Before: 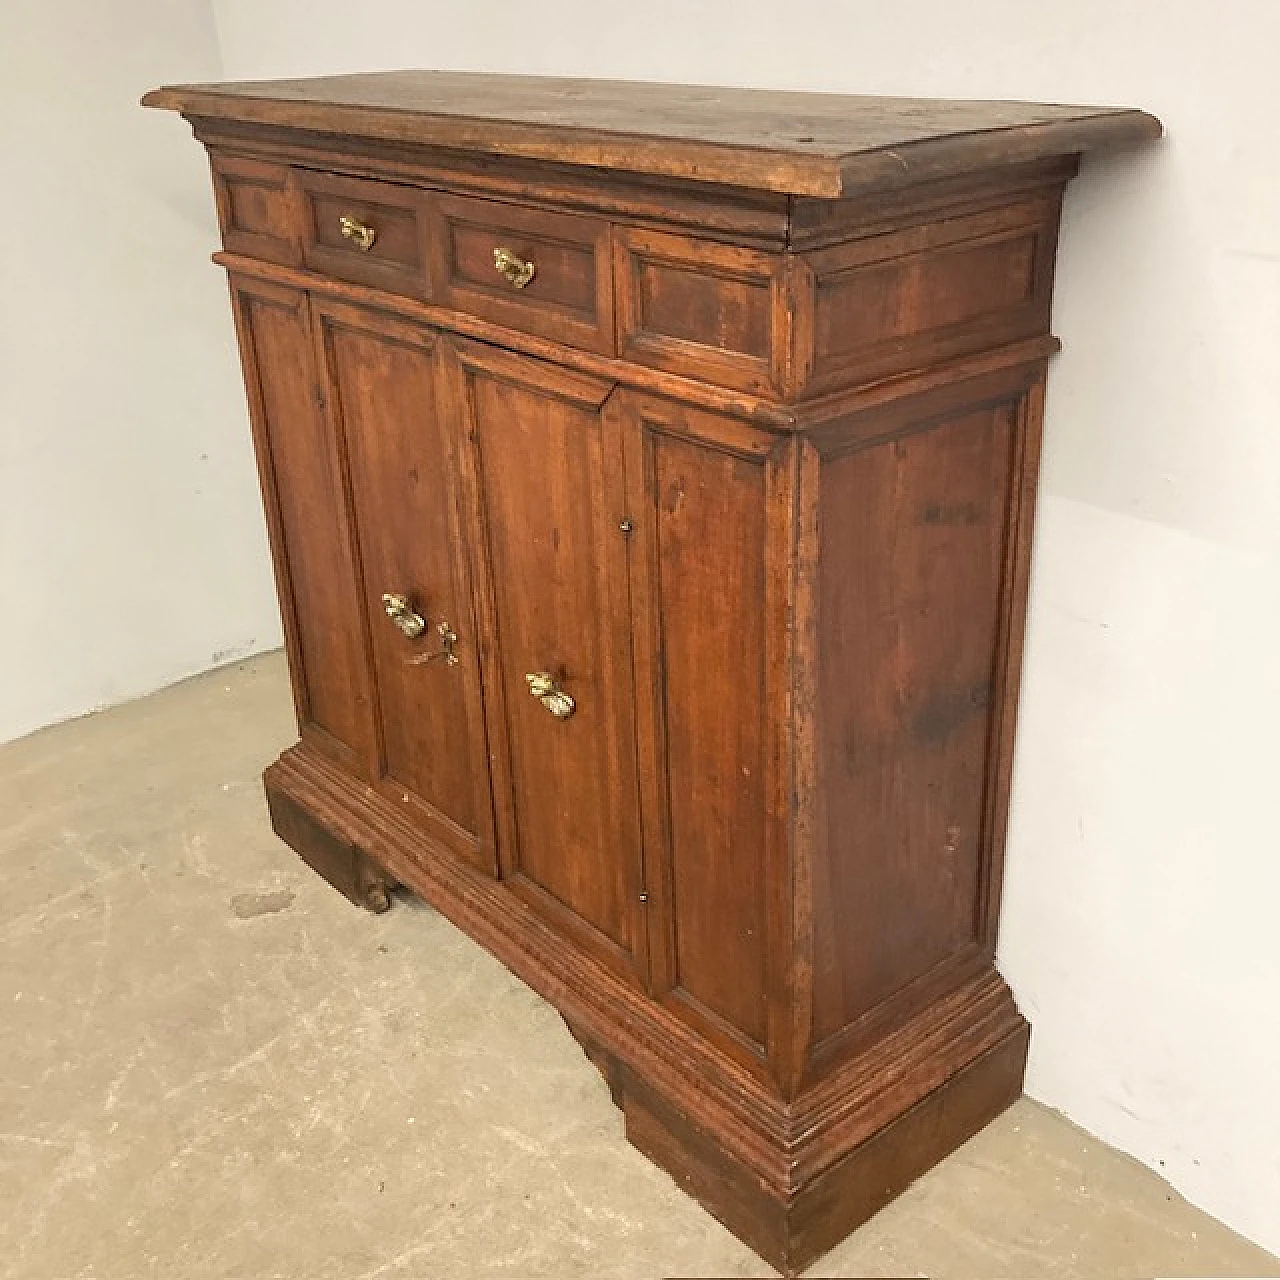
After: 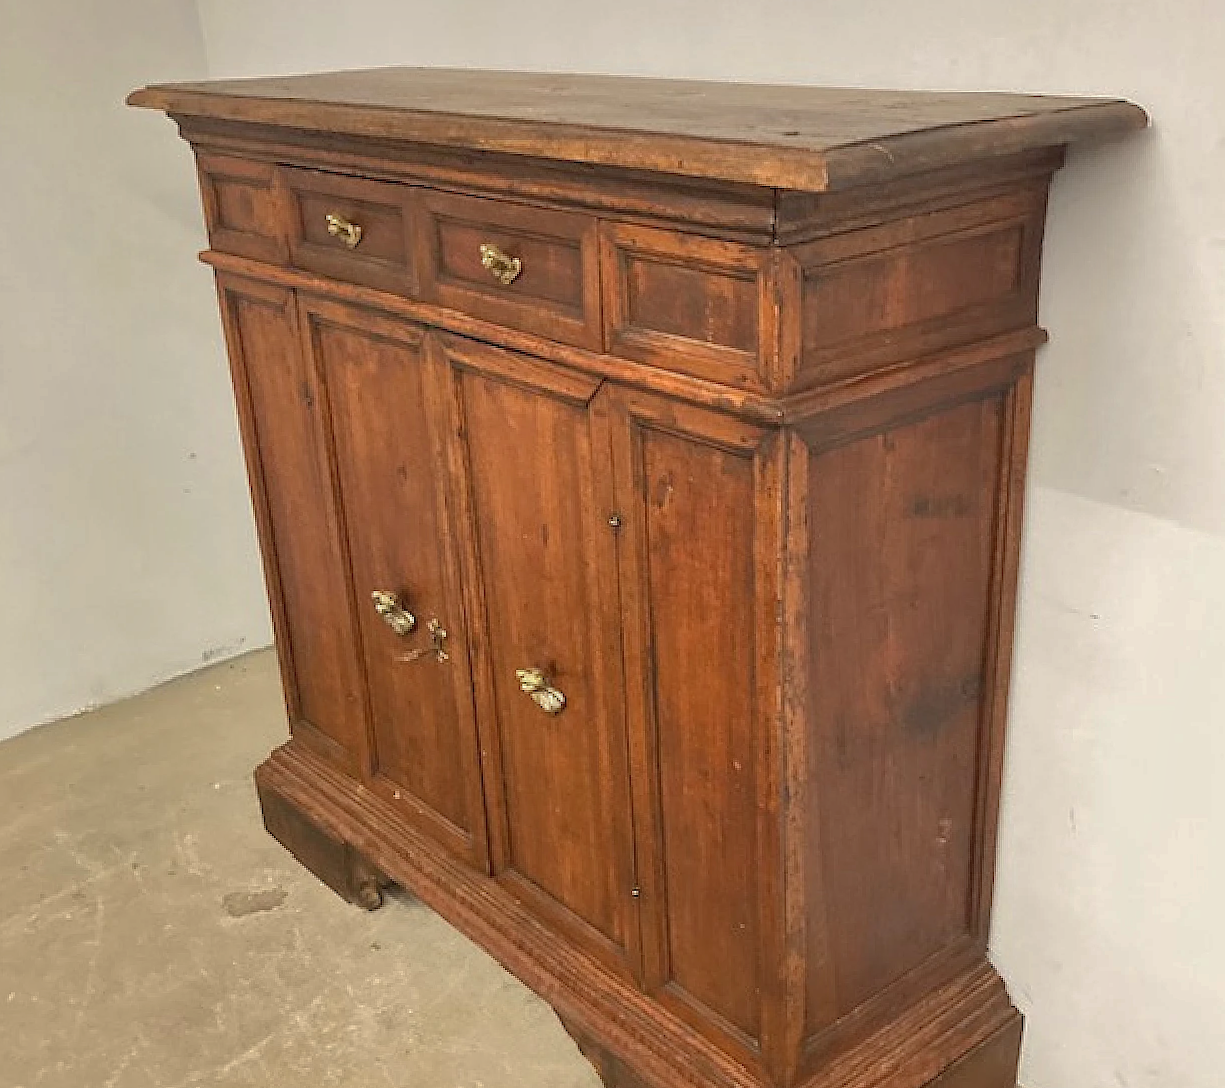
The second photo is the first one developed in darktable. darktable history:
tone equalizer: on, module defaults
crop and rotate: angle 0.497°, left 0.382%, right 3.04%, bottom 14.209%
shadows and highlights: shadows 39.75, highlights -59.85
